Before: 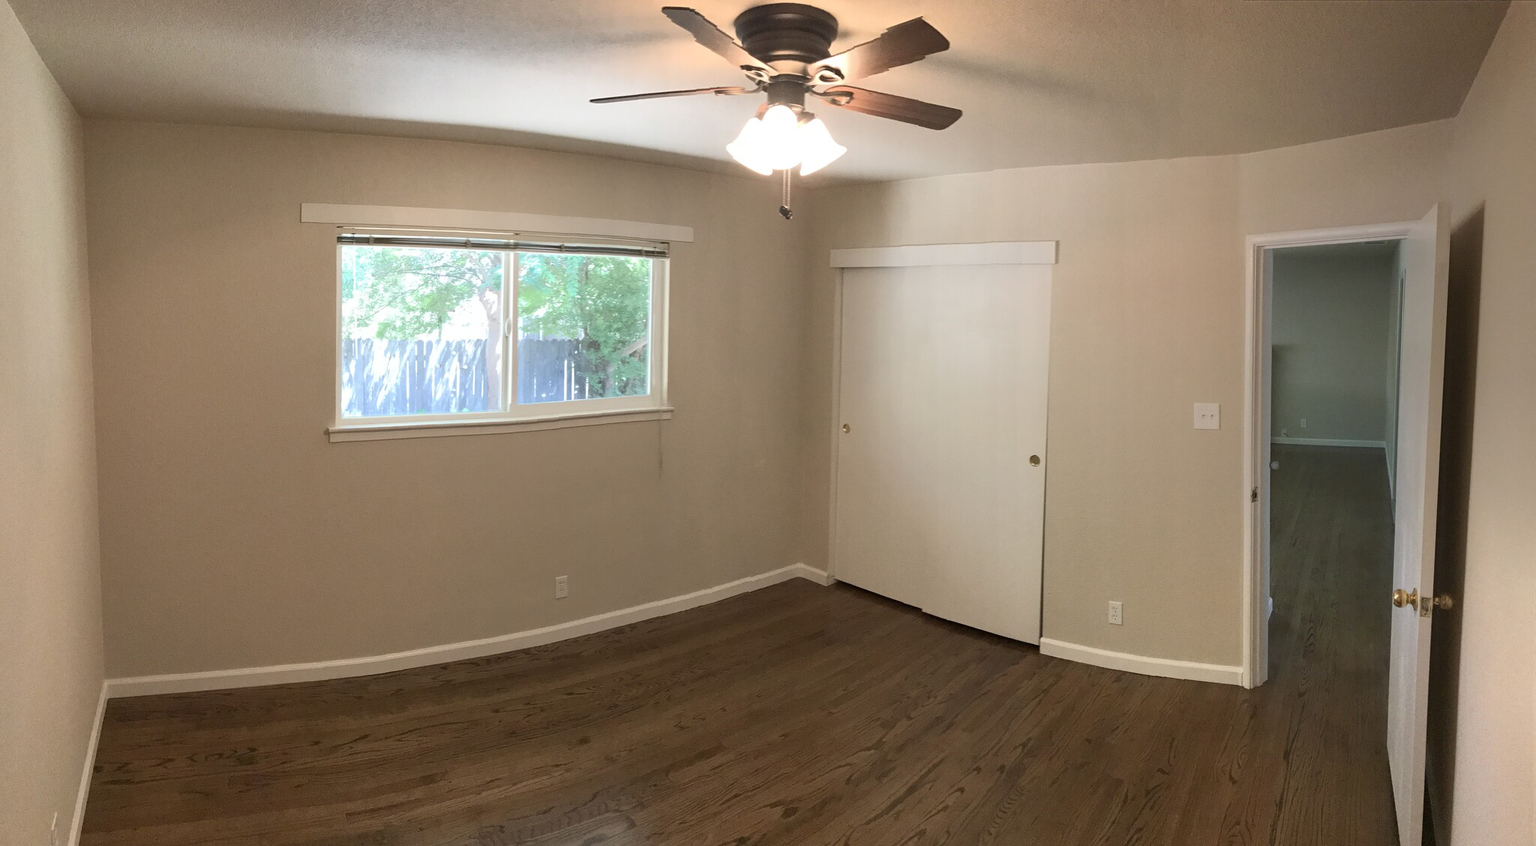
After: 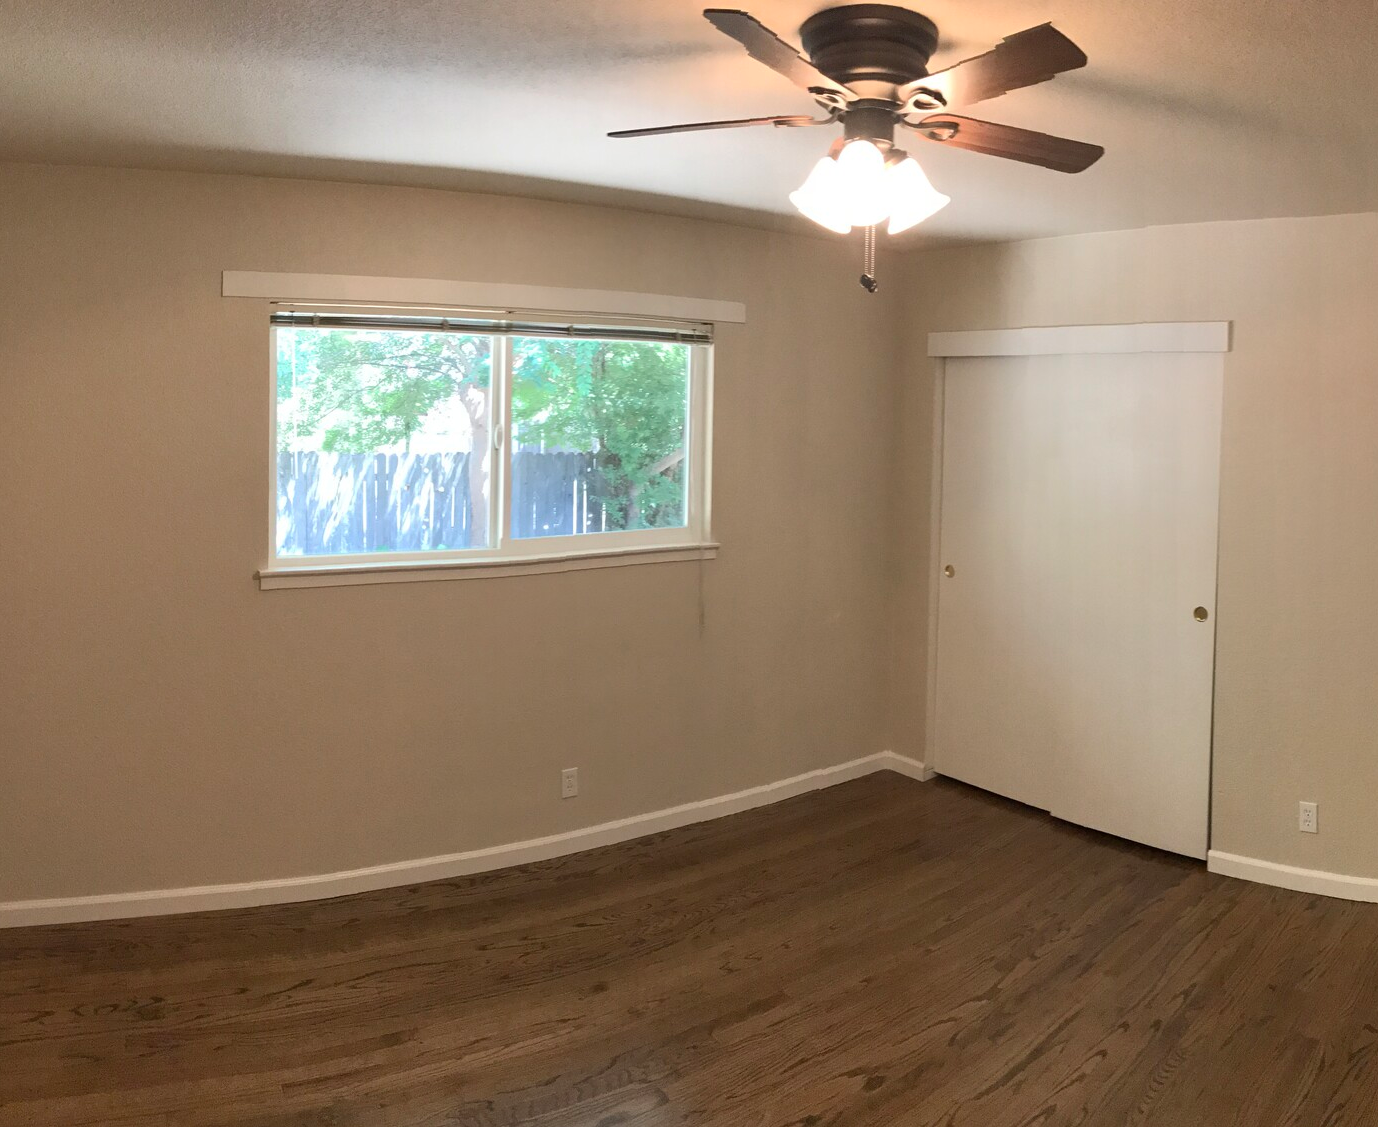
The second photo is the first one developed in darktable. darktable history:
crop and rotate: left 8.742%, right 23.928%
shadows and highlights: shadows 36.6, highlights -26.93, soften with gaussian
